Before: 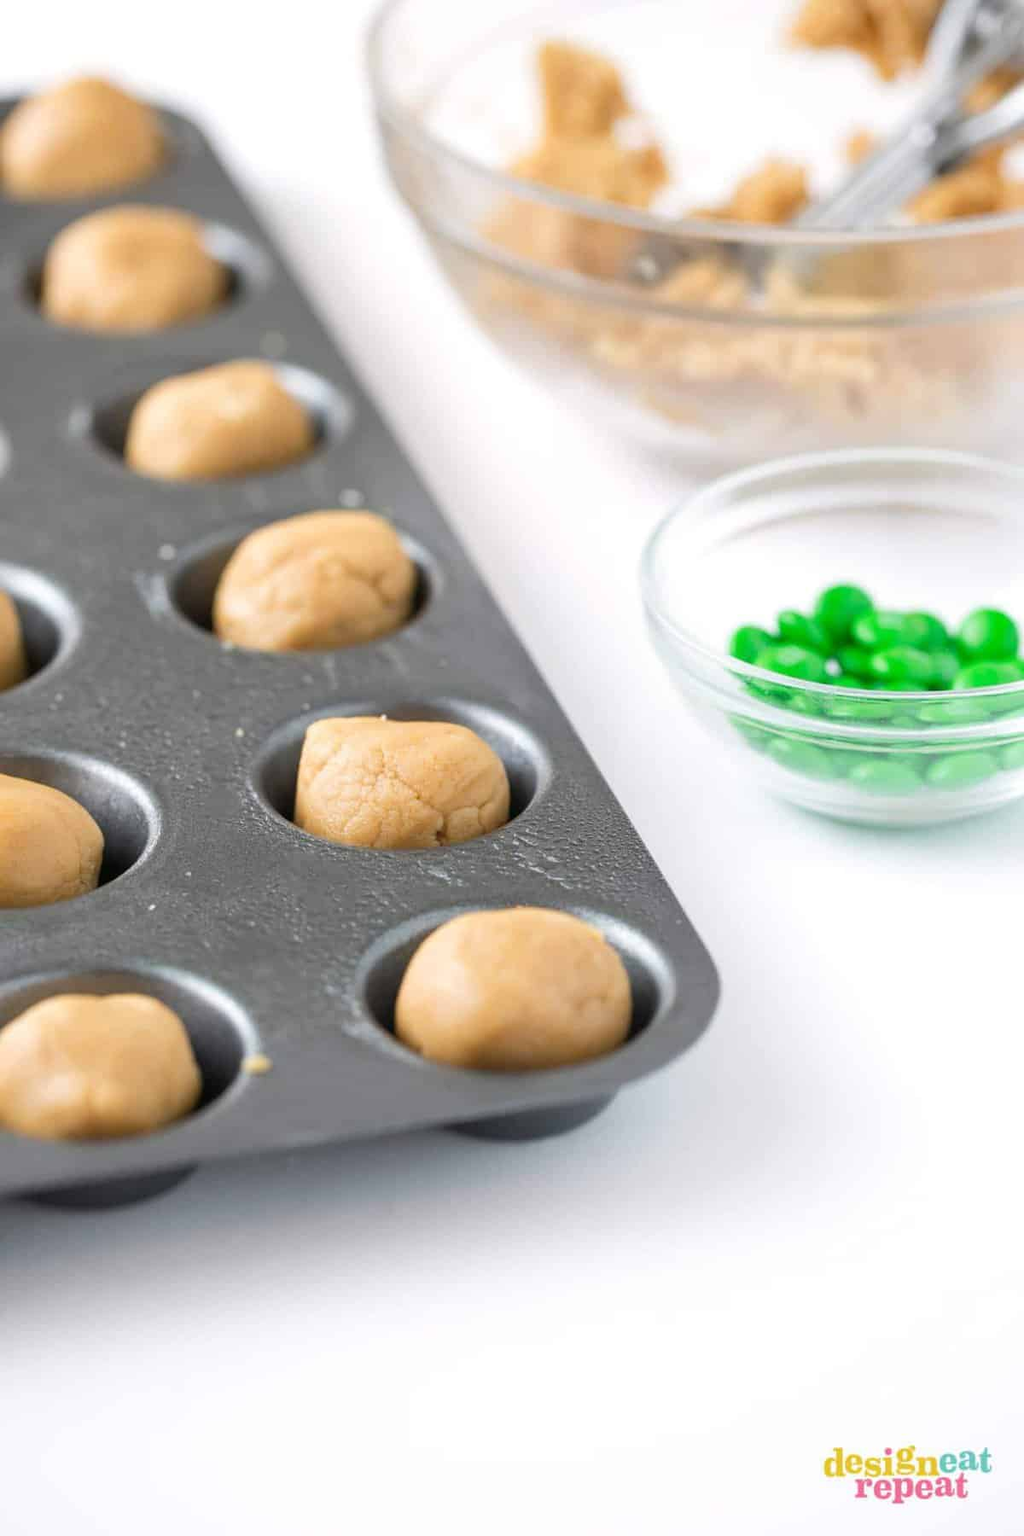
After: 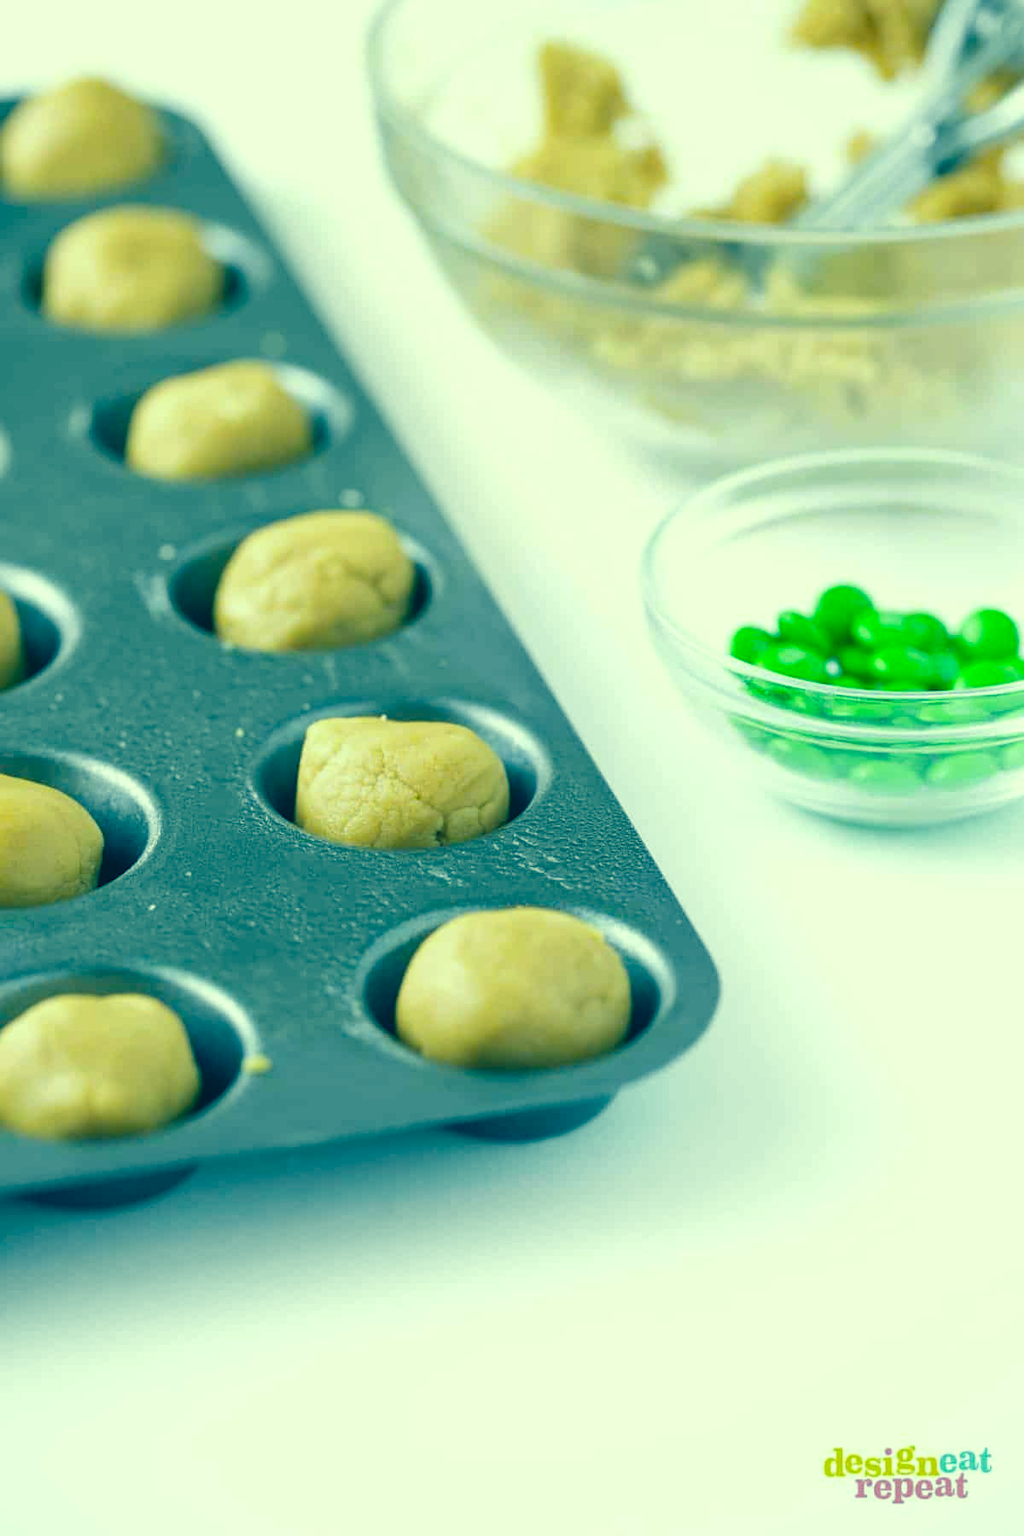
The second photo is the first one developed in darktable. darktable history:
color correction: highlights a* -15.58, highlights b* 40, shadows a* -40, shadows b* -26.18
white balance: red 0.948, green 1.02, blue 1.176
